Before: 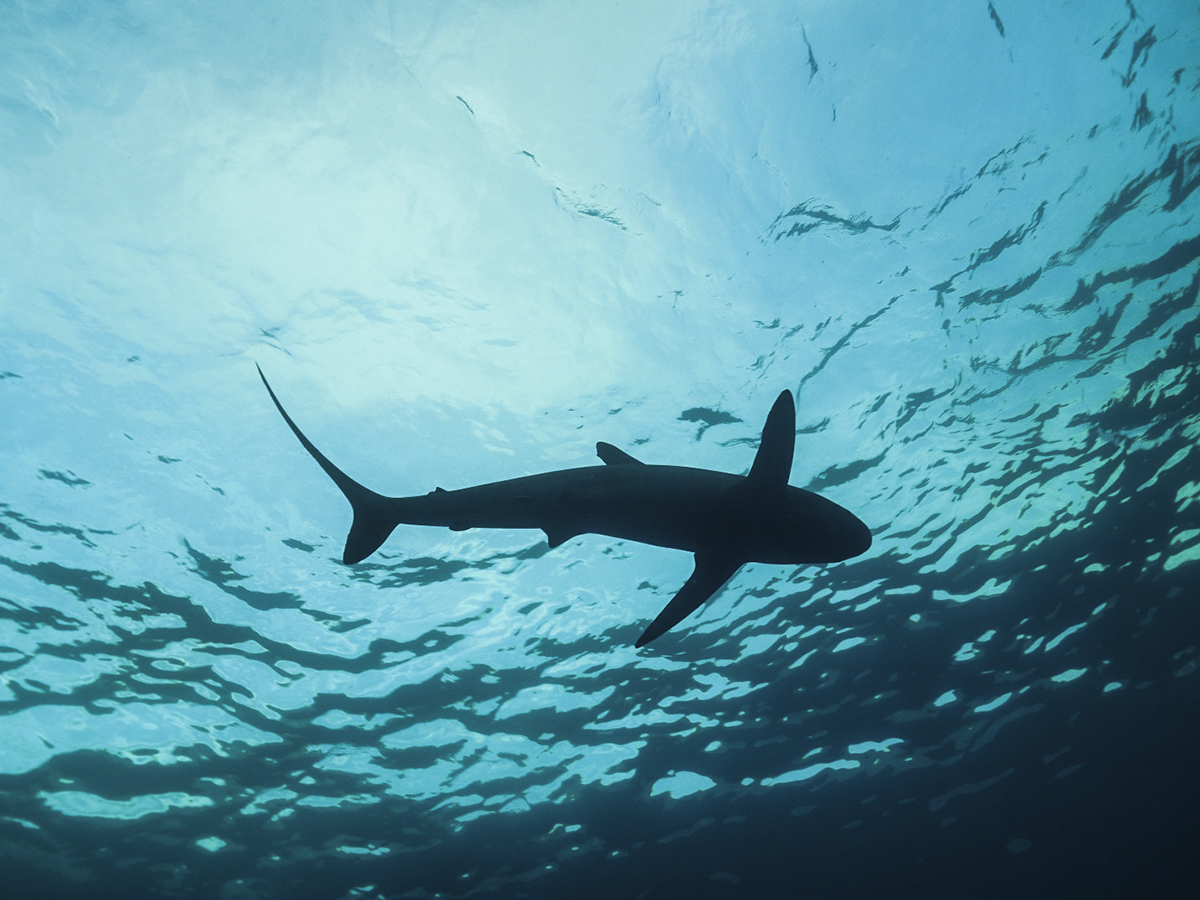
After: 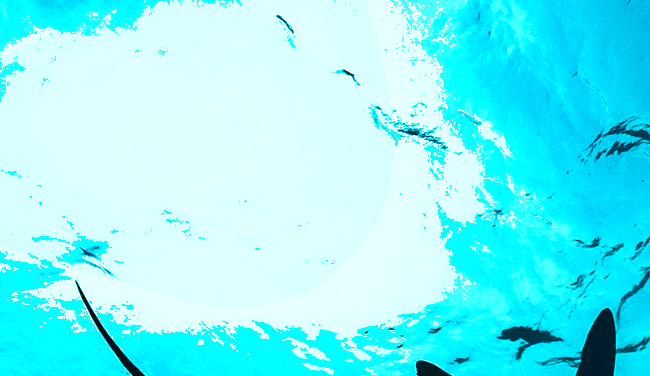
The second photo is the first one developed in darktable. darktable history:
crop: left 15.055%, top 9.047%, right 30.737%, bottom 49.106%
exposure: exposure 0.744 EV, compensate exposure bias true, compensate highlight preservation false
shadows and highlights: radius 101.88, shadows 50.54, highlights -63.92, soften with gaussian
